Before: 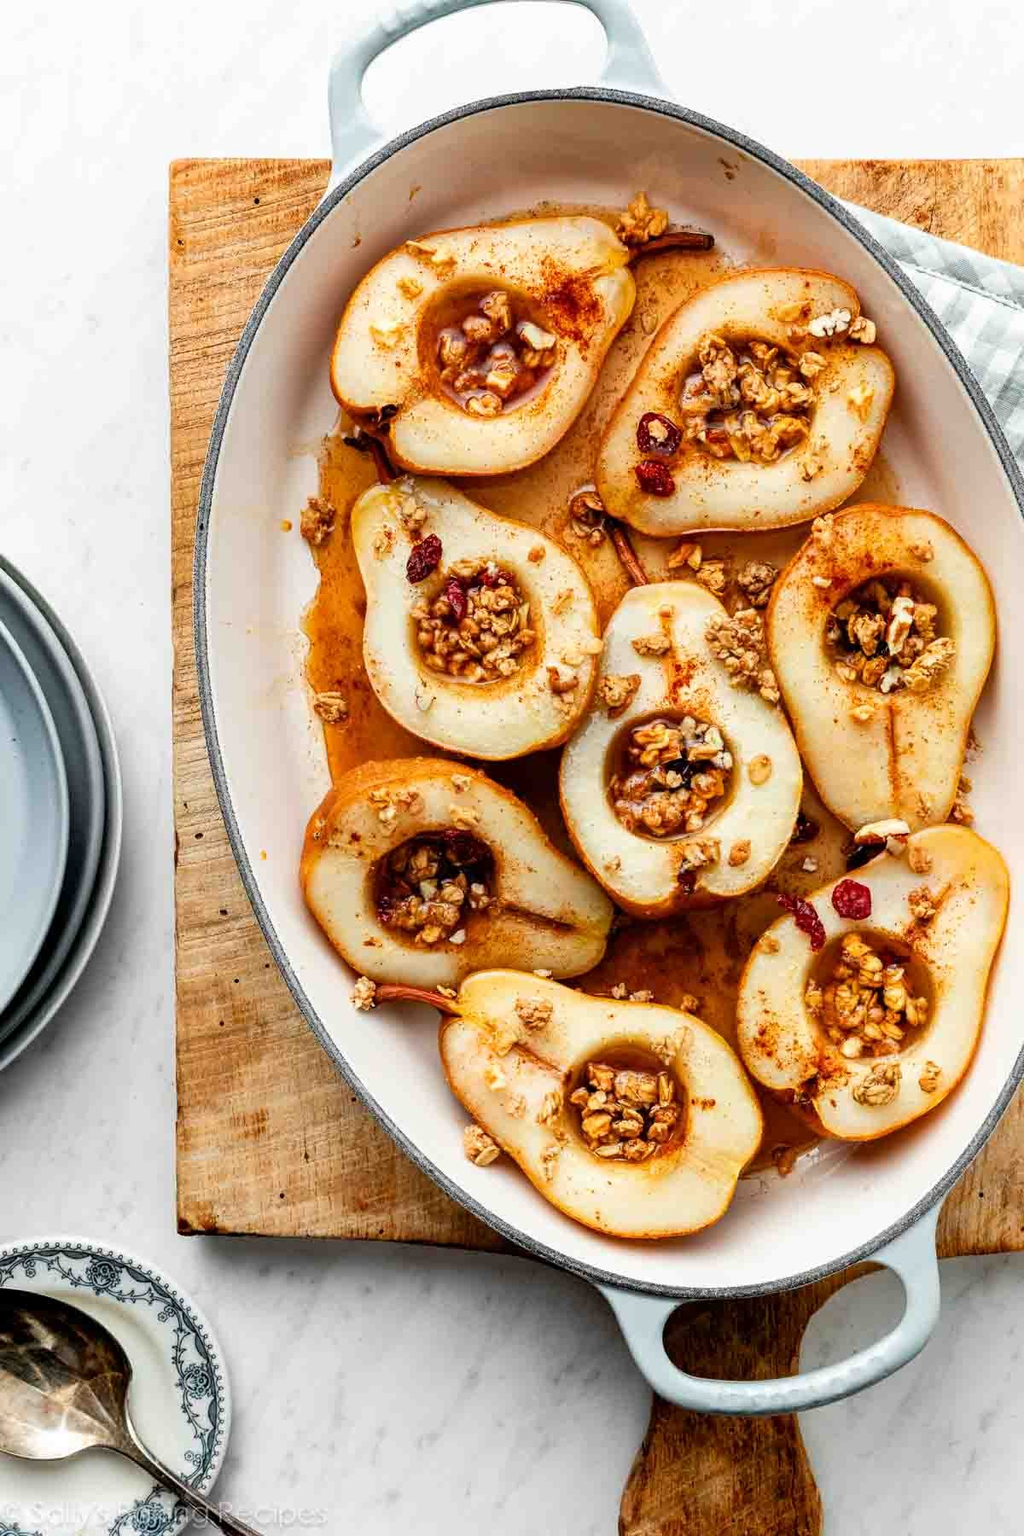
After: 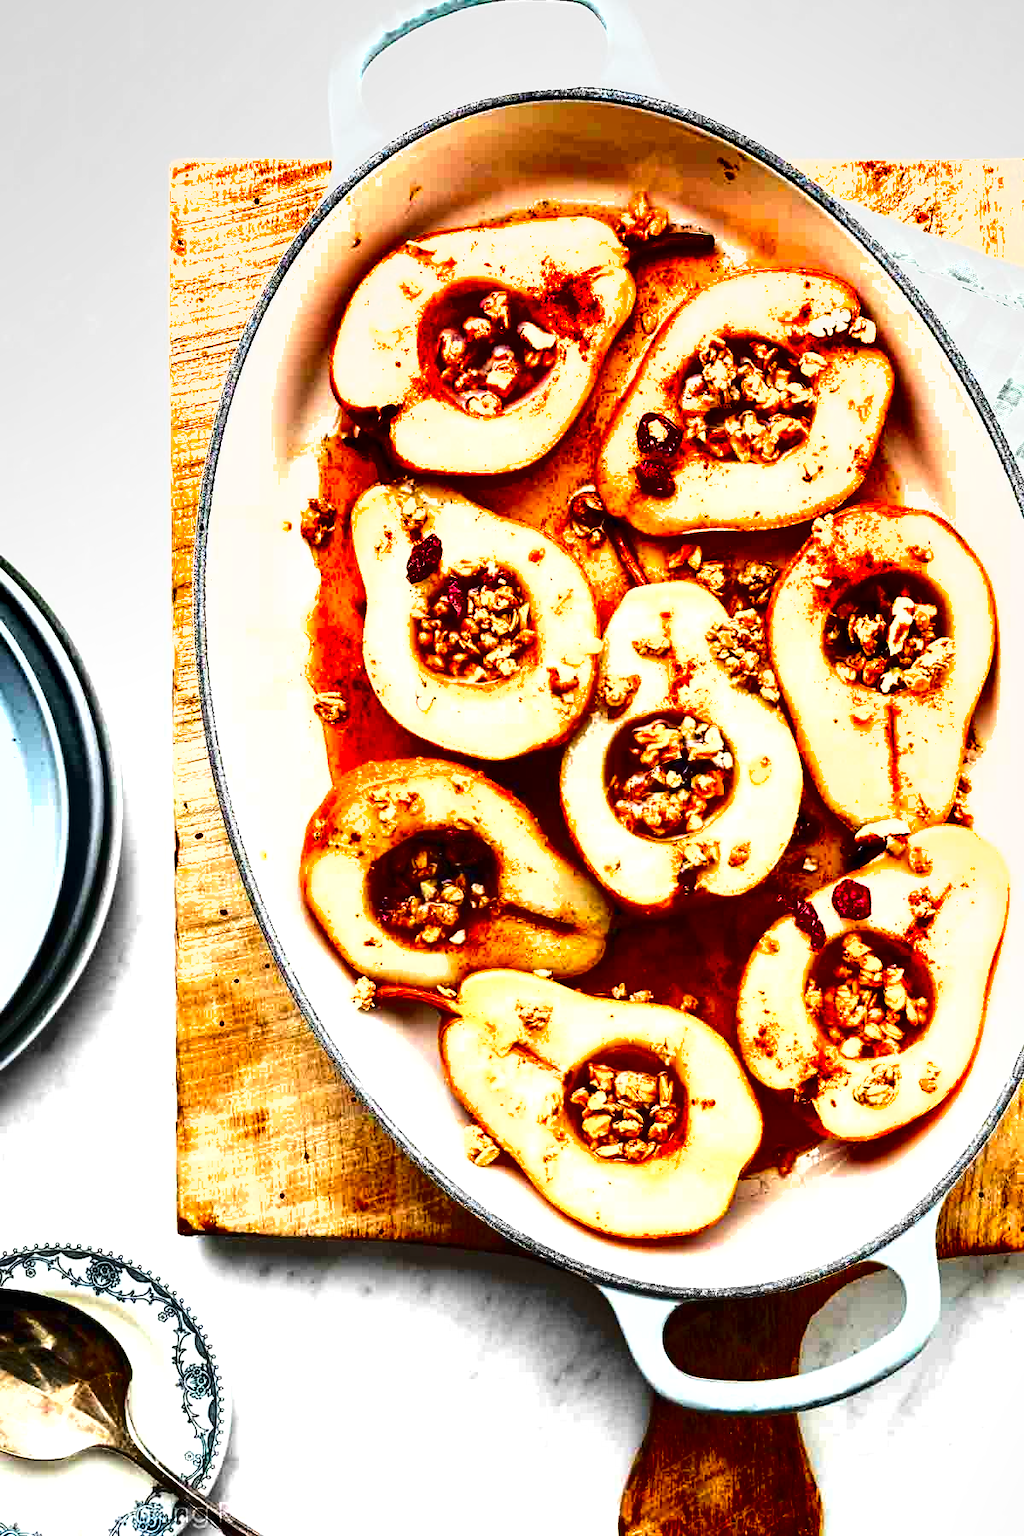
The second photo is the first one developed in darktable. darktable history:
contrast brightness saturation: brightness 0.094, saturation 0.193
exposure: black level correction 0, exposure 1.2 EV, compensate highlight preservation false
shadows and highlights: radius 336.19, shadows 28.7, soften with gaussian
